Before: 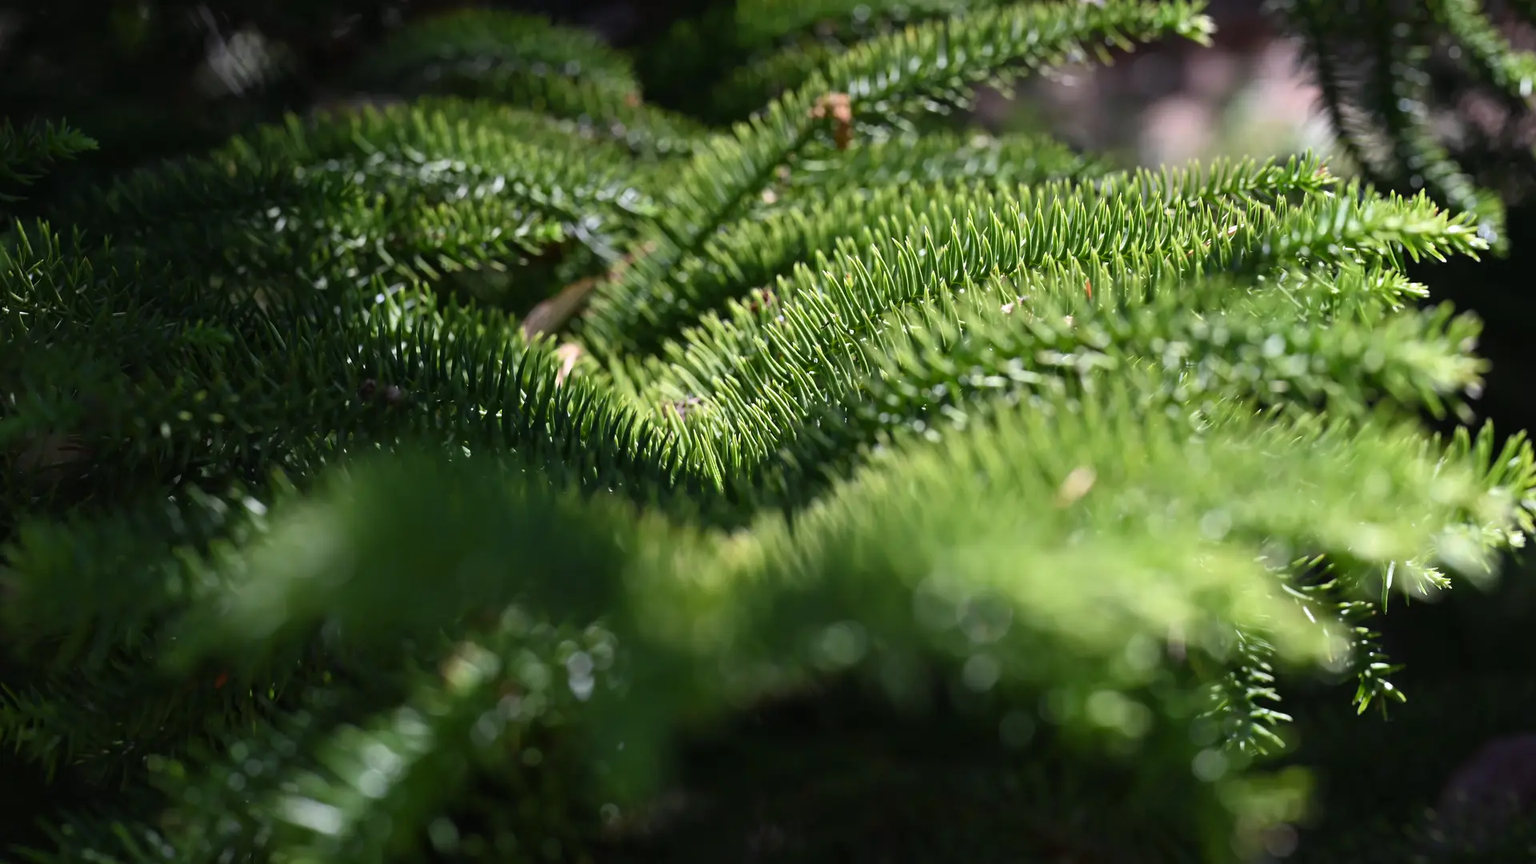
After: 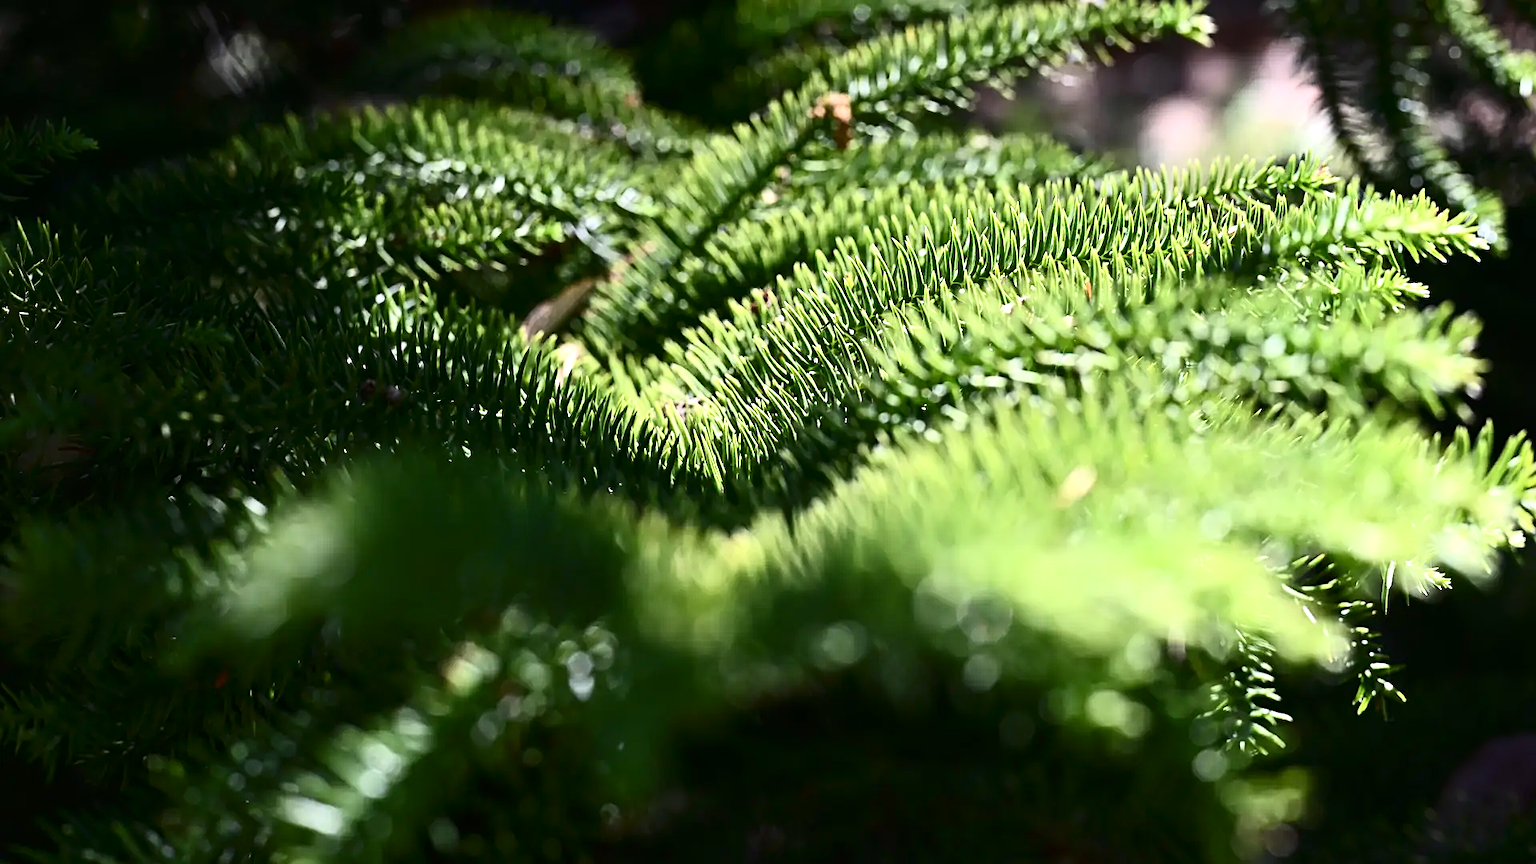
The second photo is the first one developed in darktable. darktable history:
exposure: exposure 0.602 EV, compensate exposure bias true, compensate highlight preservation false
tone equalizer: on, module defaults
sharpen: on, module defaults
contrast brightness saturation: contrast 0.298
